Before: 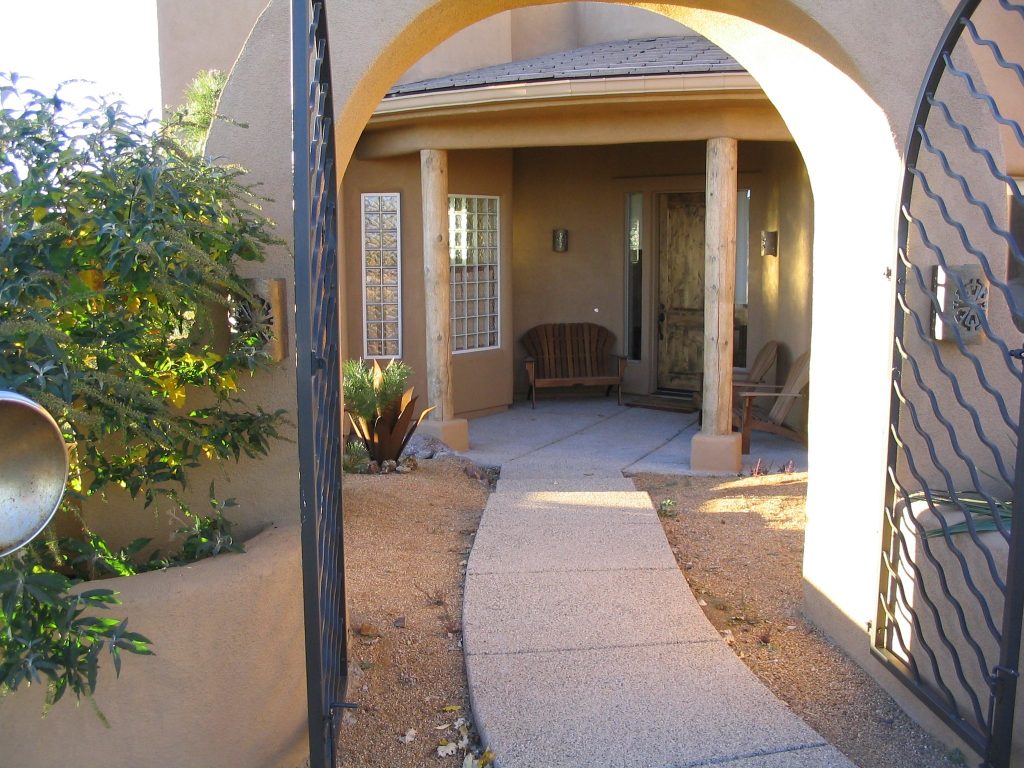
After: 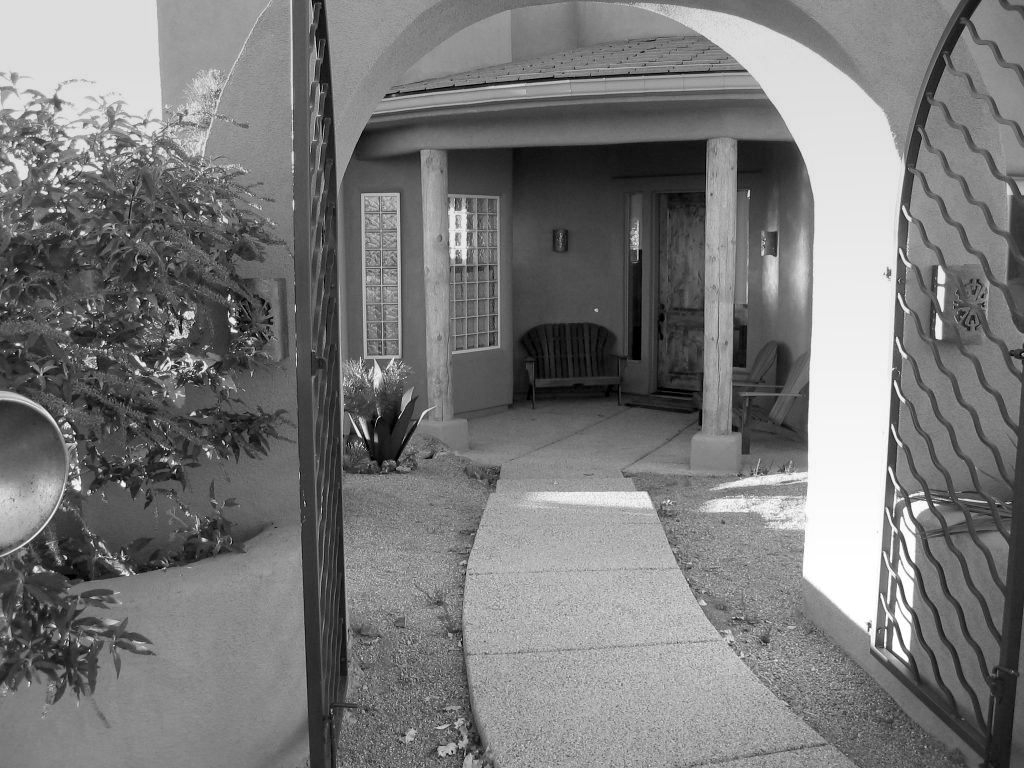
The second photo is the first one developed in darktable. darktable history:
exposure: black level correction 0.009, exposure 0.119 EV, compensate highlight preservation false
color calibration: illuminant F (fluorescent), F source F9 (Cool White Deluxe 4150 K) – high CRI, x 0.374, y 0.373, temperature 4158.34 K
monochrome: on, module defaults
graduated density: on, module defaults
